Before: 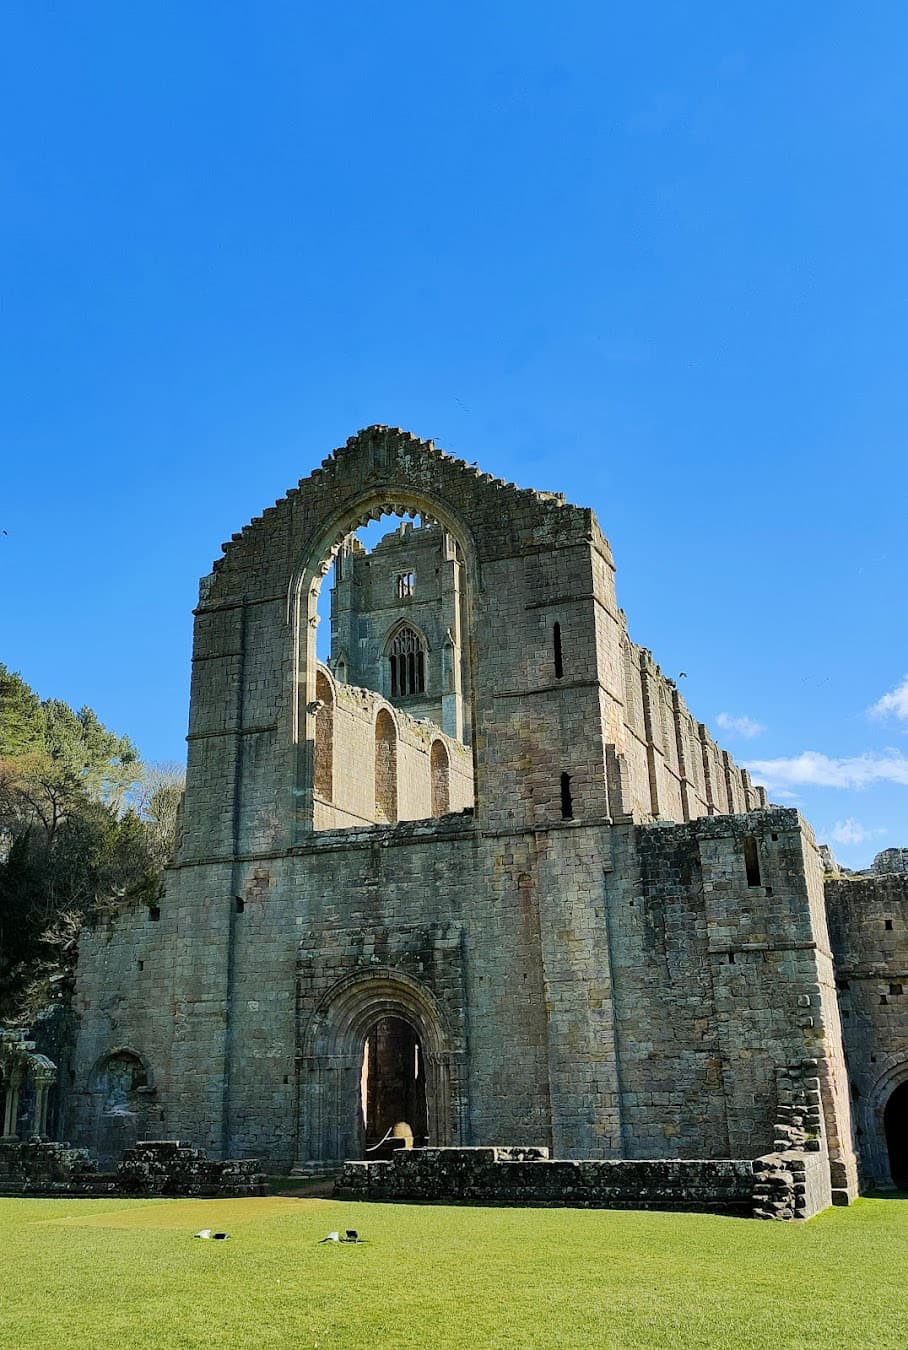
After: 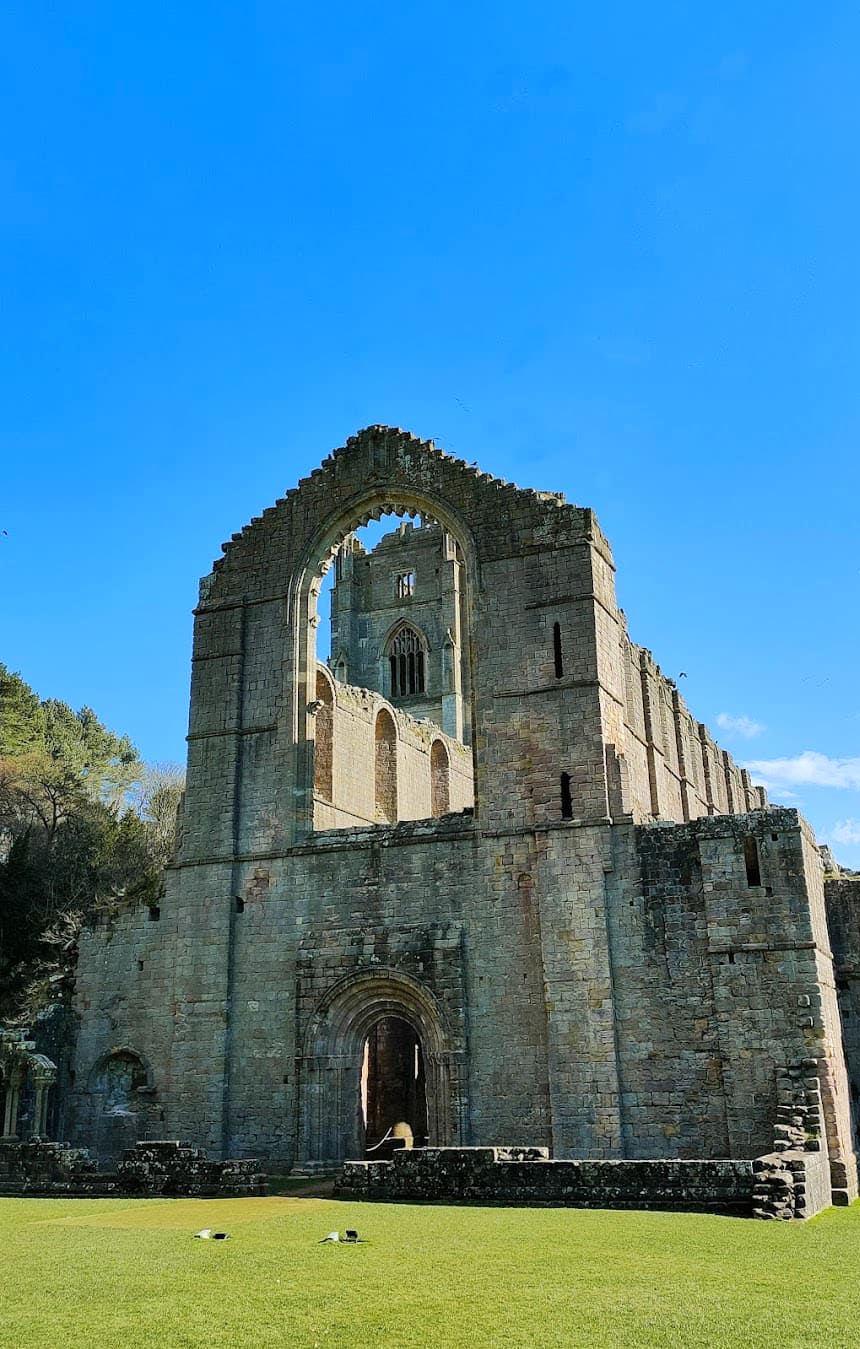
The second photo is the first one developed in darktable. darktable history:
color zones: curves: ch0 [(0.068, 0.464) (0.25, 0.5) (0.48, 0.508) (0.75, 0.536) (0.886, 0.476) (0.967, 0.456)]; ch1 [(0.066, 0.456) (0.25, 0.5) (0.616, 0.508) (0.746, 0.56) (0.934, 0.444)]
exposure: black level correction 0, exposure 0 EV, compensate highlight preservation false
crop and rotate: left 0%, right 5.211%
